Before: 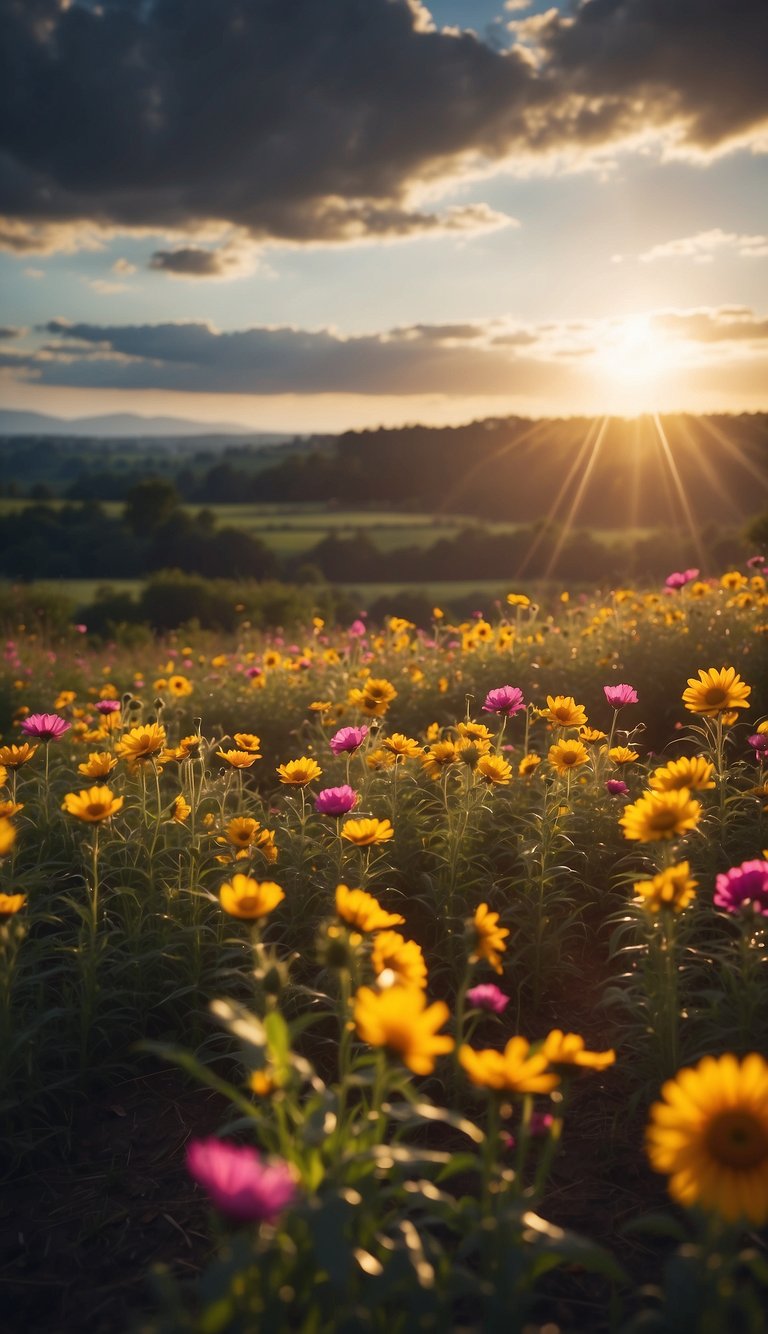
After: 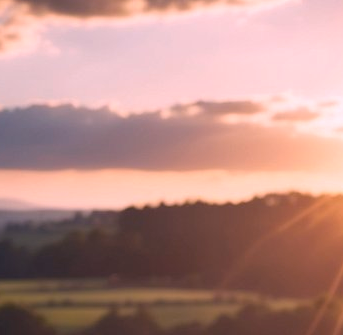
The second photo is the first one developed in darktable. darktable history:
white balance: red 1.188, blue 1.11
crop: left 28.64%, top 16.832%, right 26.637%, bottom 58.055%
